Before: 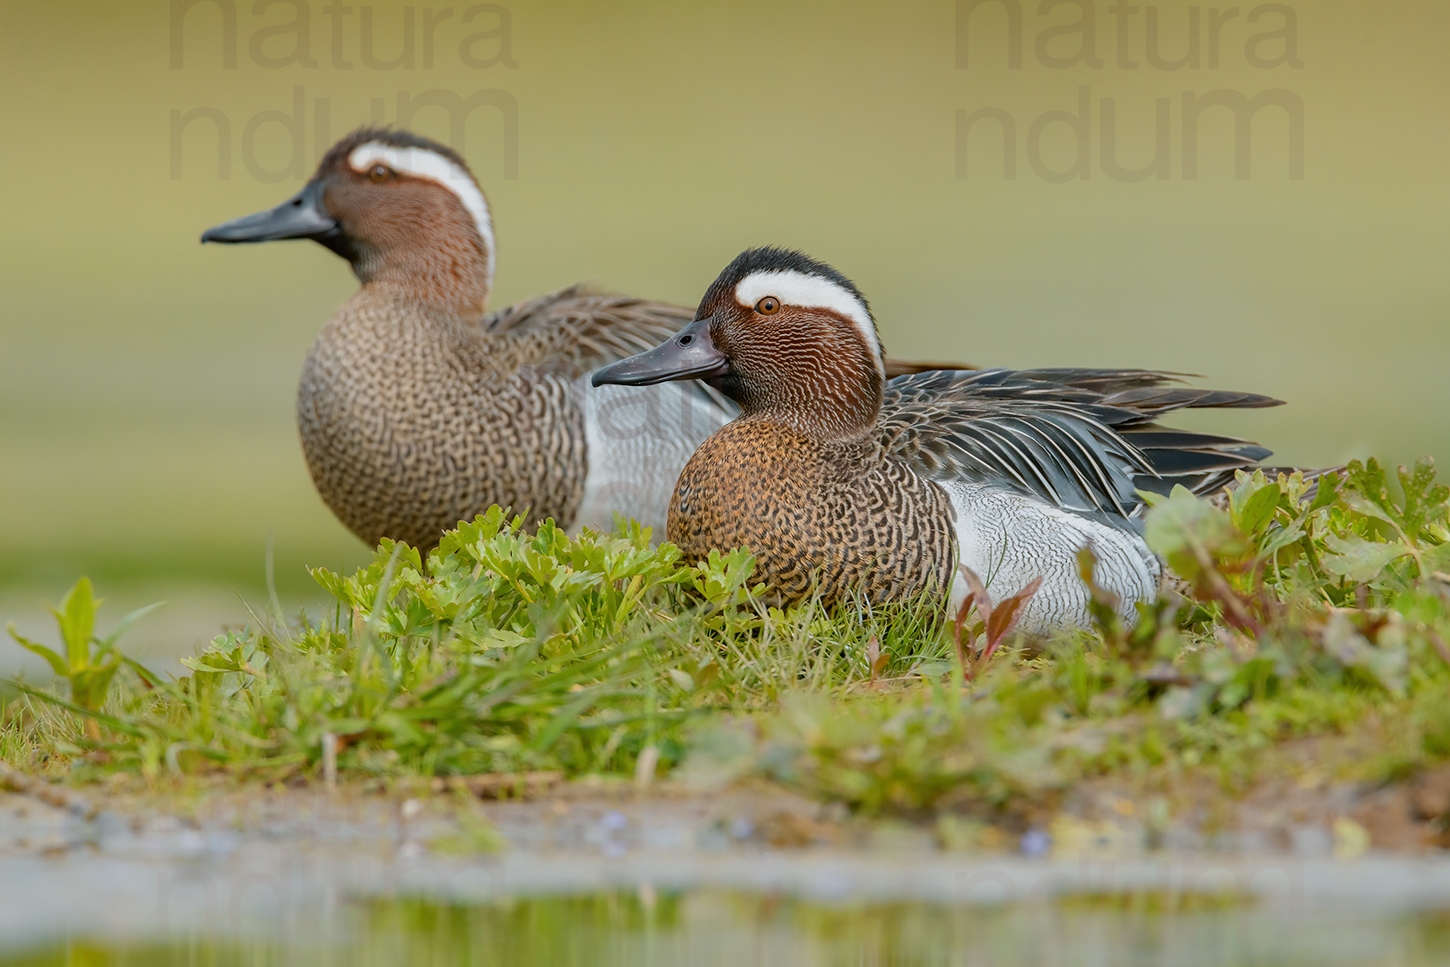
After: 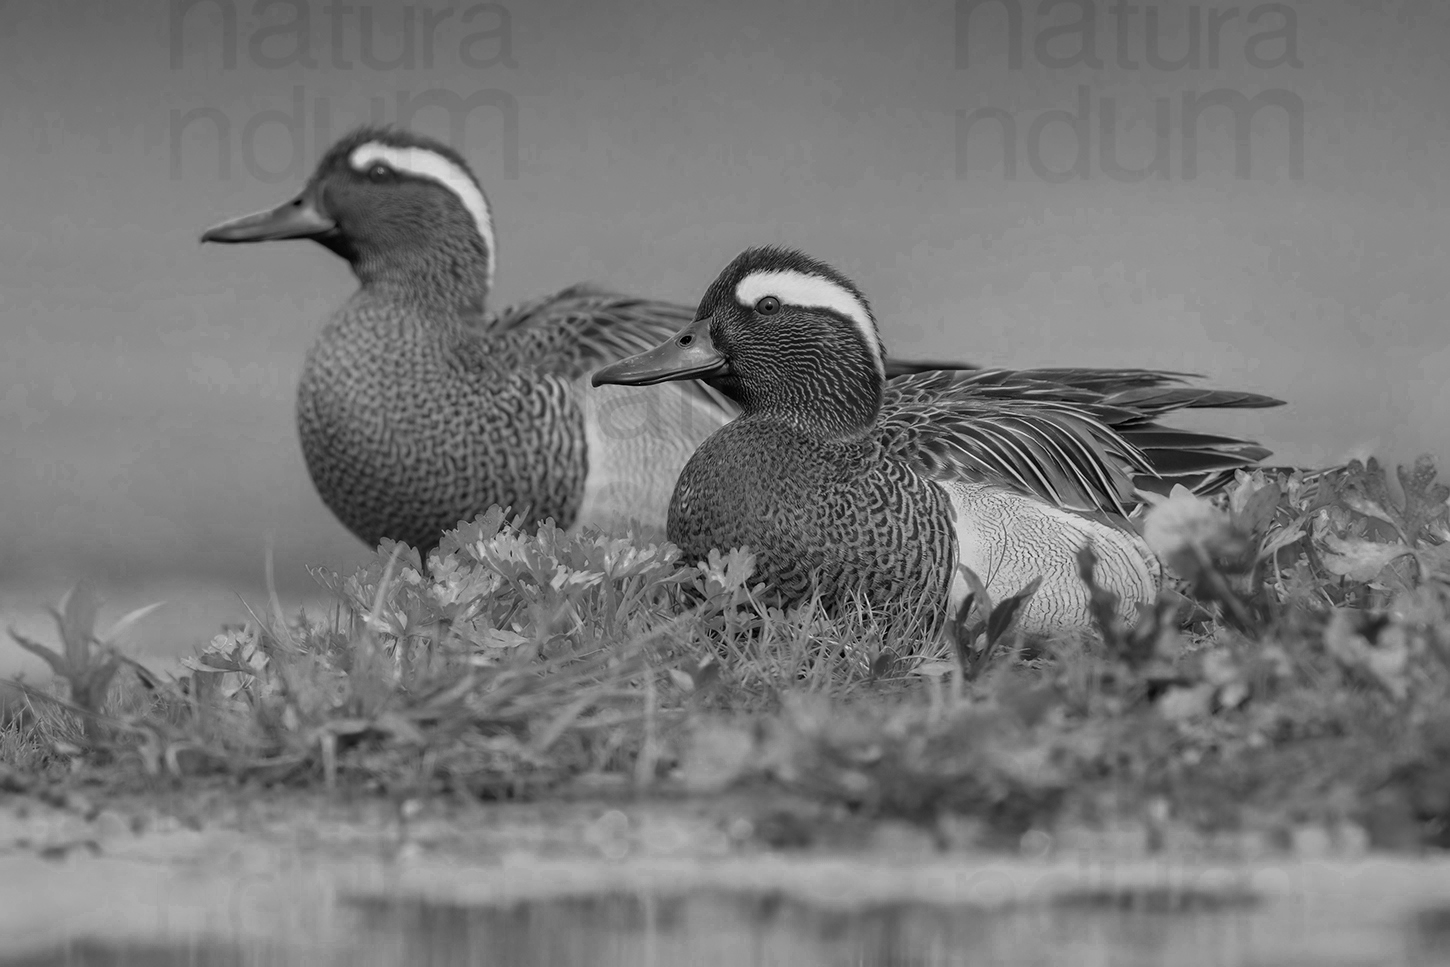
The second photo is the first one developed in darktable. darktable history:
exposure: exposure -0.072 EV, compensate highlight preservation false
color zones: curves: ch0 [(0.002, 0.429) (0.121, 0.212) (0.198, 0.113) (0.276, 0.344) (0.331, 0.541) (0.41, 0.56) (0.482, 0.289) (0.619, 0.227) (0.721, 0.18) (0.821, 0.435) (0.928, 0.555) (1, 0.587)]; ch1 [(0, 0) (0.143, 0) (0.286, 0) (0.429, 0) (0.571, 0) (0.714, 0) (0.857, 0)]
